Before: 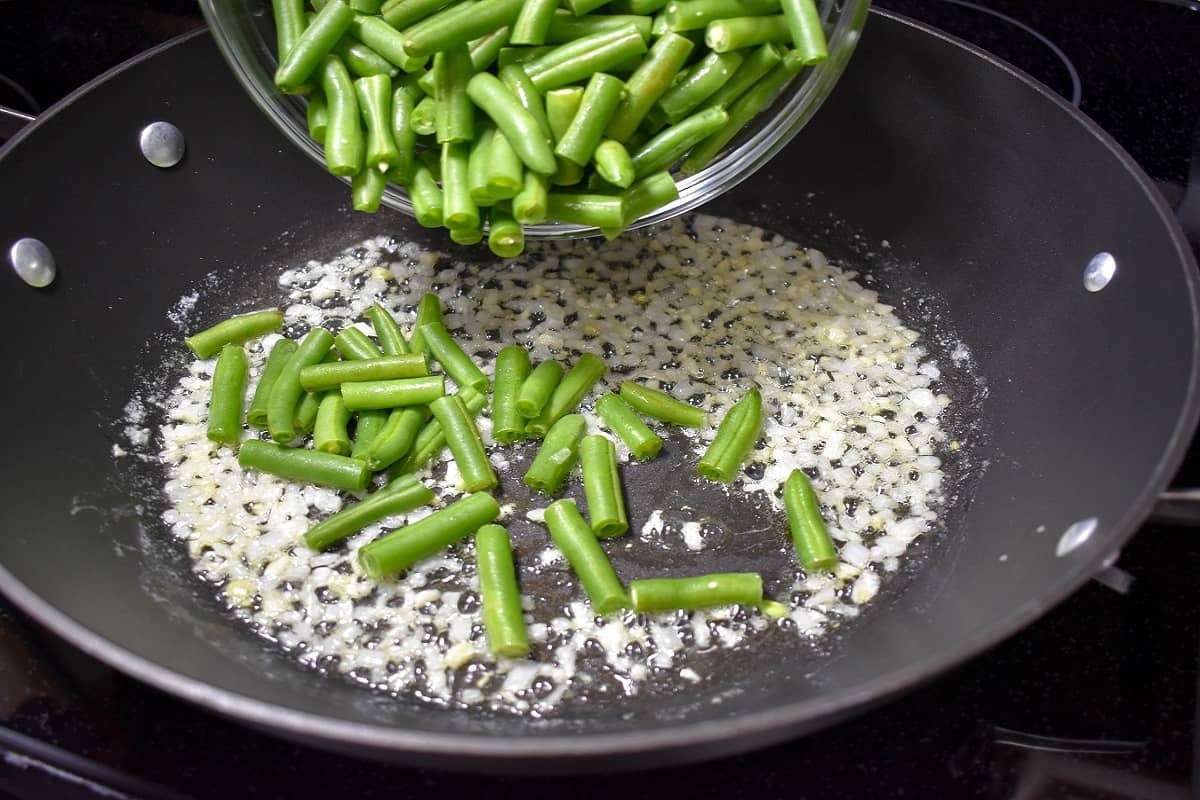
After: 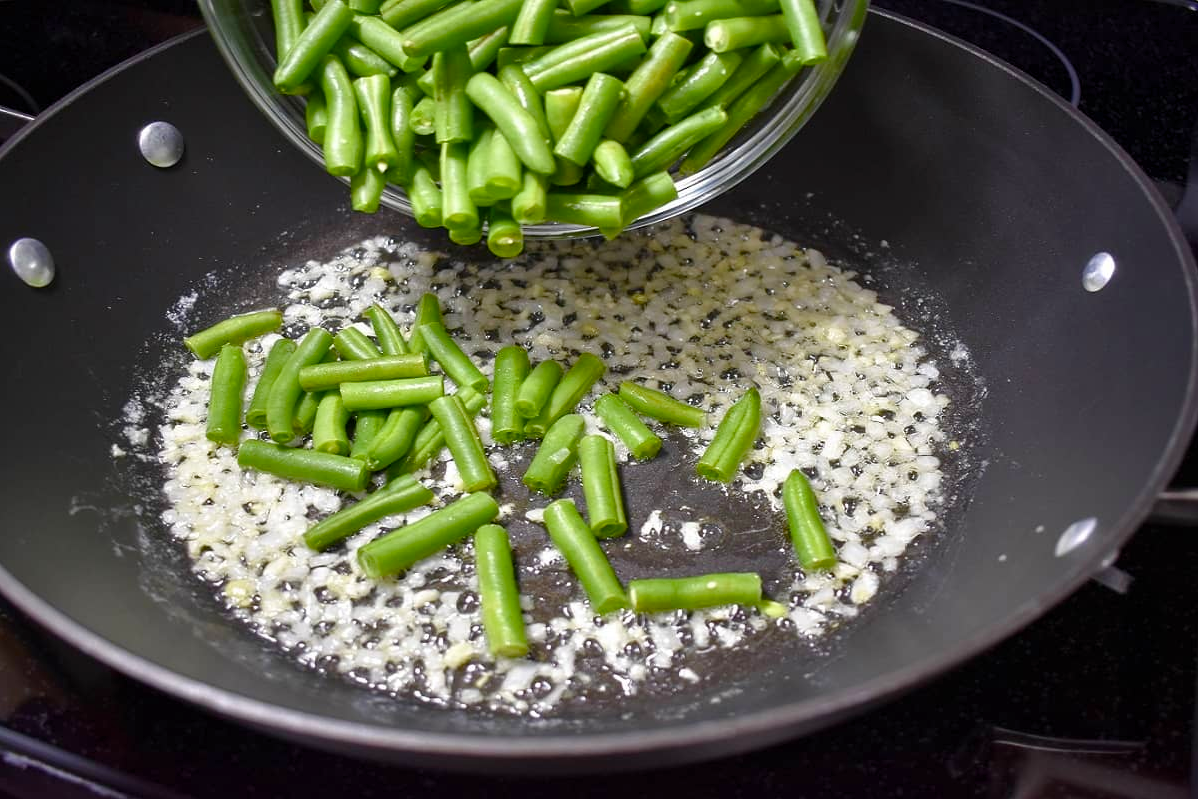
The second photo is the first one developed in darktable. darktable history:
color balance rgb: perceptual saturation grading › global saturation 20%, perceptual saturation grading › highlights -25%, perceptual saturation grading › shadows 25%
crop and rotate: left 0.126%
